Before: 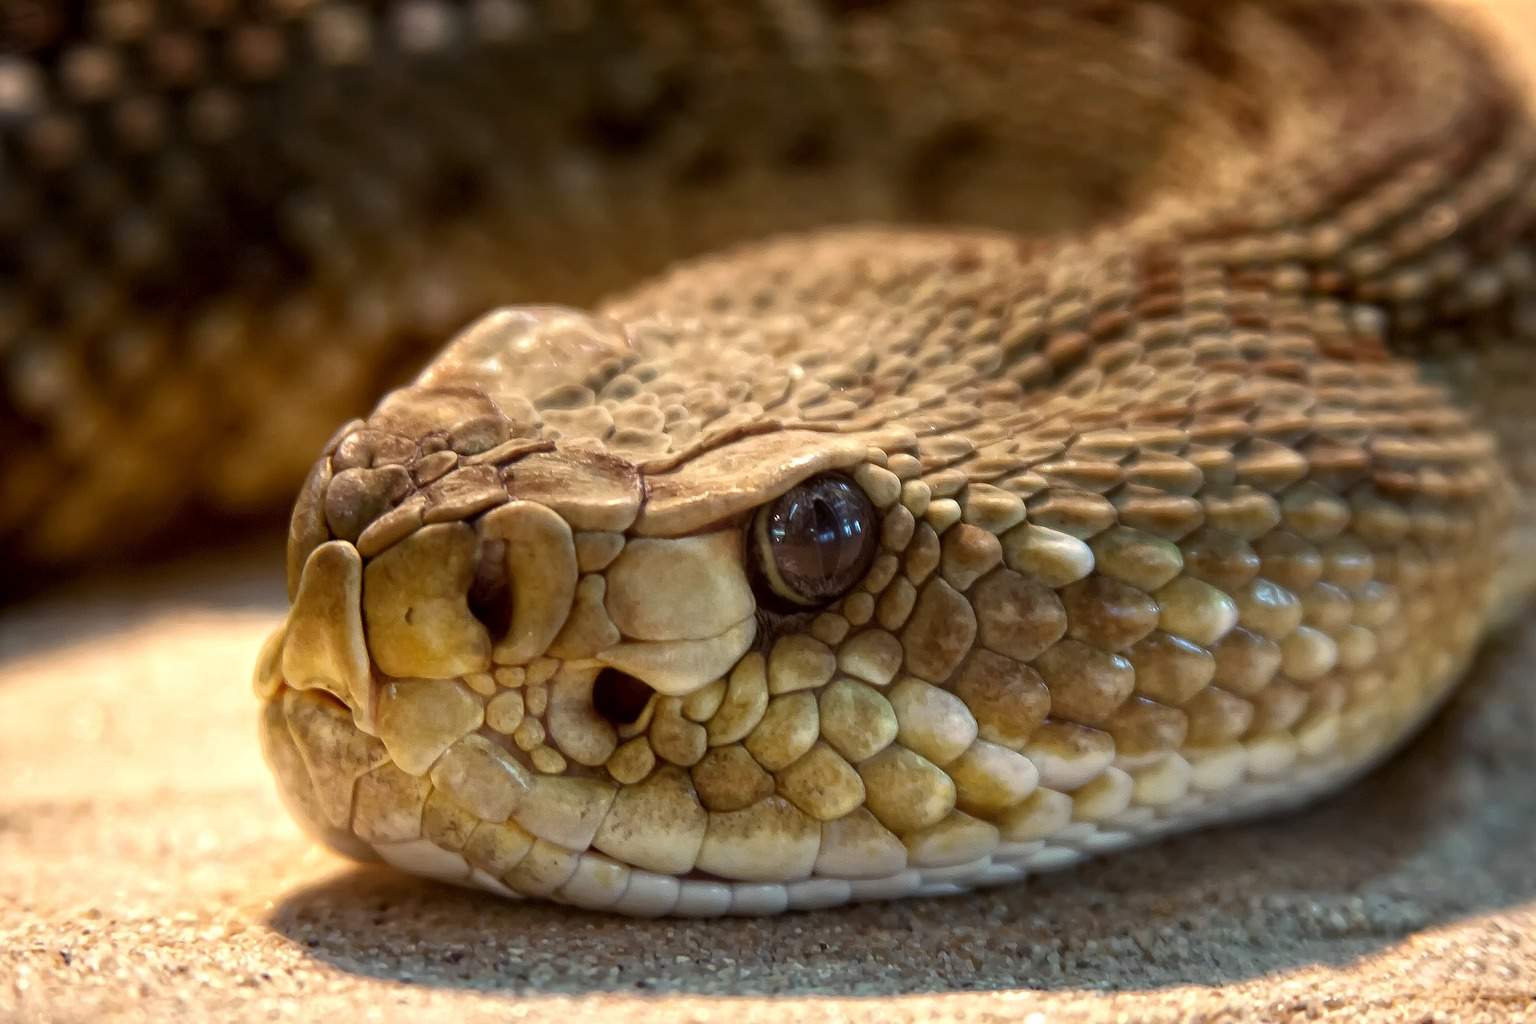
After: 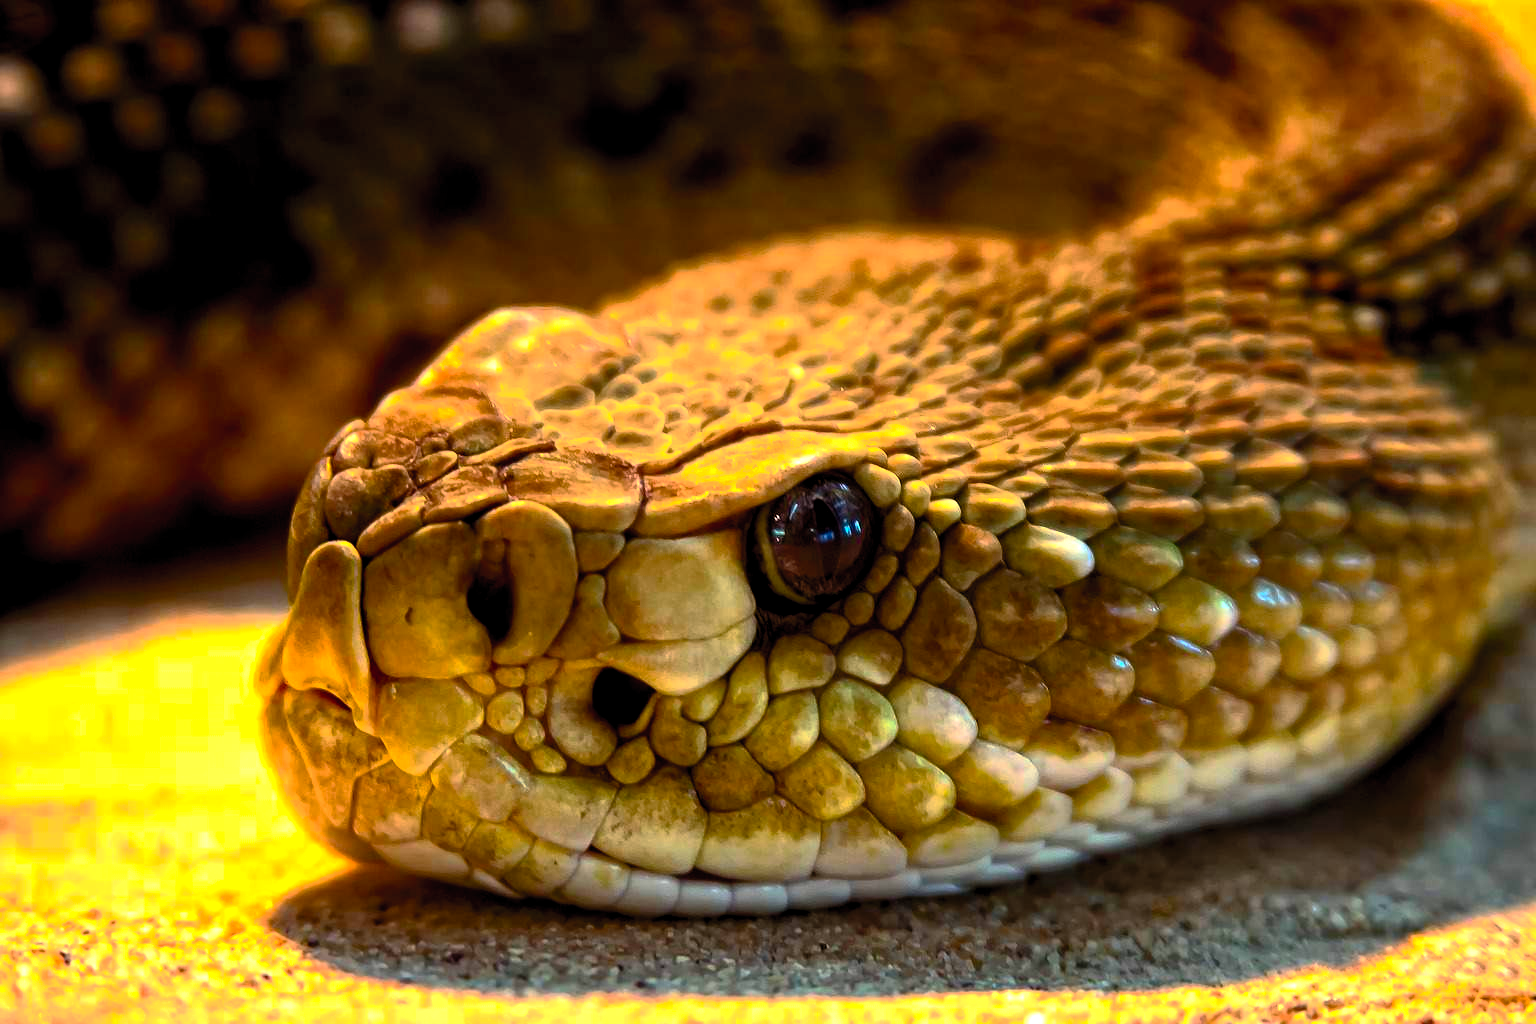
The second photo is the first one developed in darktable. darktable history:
contrast brightness saturation: contrast 0.24, brightness 0.26, saturation 0.39
color balance: lift [0.991, 1, 1, 1], gamma [0.996, 1, 1, 1], input saturation 98.52%, contrast 20.34%, output saturation 103.72%
color balance rgb: linear chroma grading › shadows -8%, linear chroma grading › global chroma 10%, perceptual saturation grading › global saturation 2%, perceptual saturation grading › highlights -2%, perceptual saturation grading › mid-tones 4%, perceptual saturation grading › shadows 8%, perceptual brilliance grading › global brilliance 2%, perceptual brilliance grading › highlights -4%, global vibrance 16%, saturation formula JzAzBz (2021)
base curve: curves: ch0 [(0, 0) (0.595, 0.418) (1, 1)], preserve colors none
